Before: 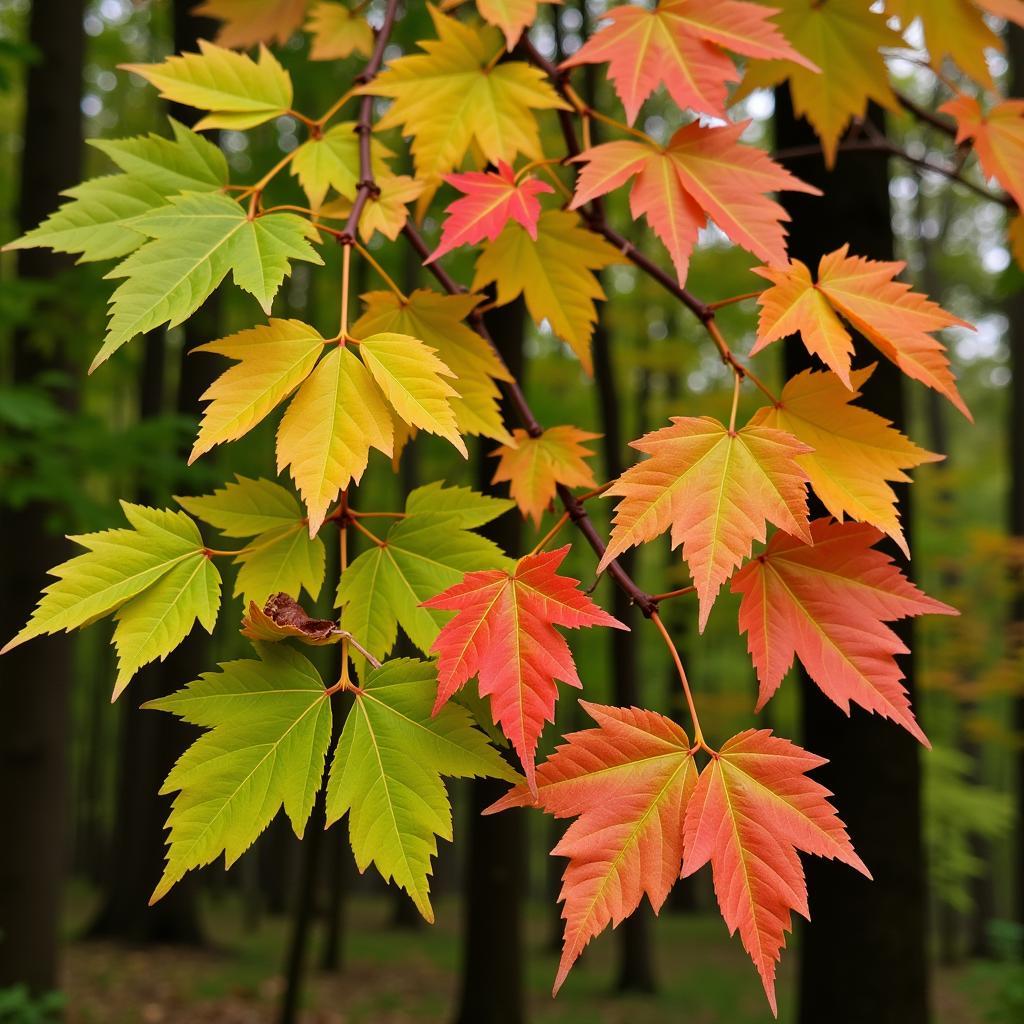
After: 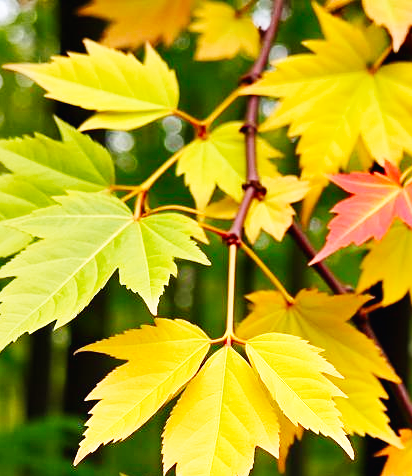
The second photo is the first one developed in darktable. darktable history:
base curve: curves: ch0 [(0, 0.003) (0.001, 0.002) (0.006, 0.004) (0.02, 0.022) (0.048, 0.086) (0.094, 0.234) (0.162, 0.431) (0.258, 0.629) (0.385, 0.8) (0.548, 0.918) (0.751, 0.988) (1, 1)], preserve colors none
tone equalizer: on, module defaults
shadows and highlights: low approximation 0.01, soften with gaussian
crop and rotate: left 11.14%, top 0.063%, right 48.589%, bottom 53.408%
sharpen: amount 0.207
